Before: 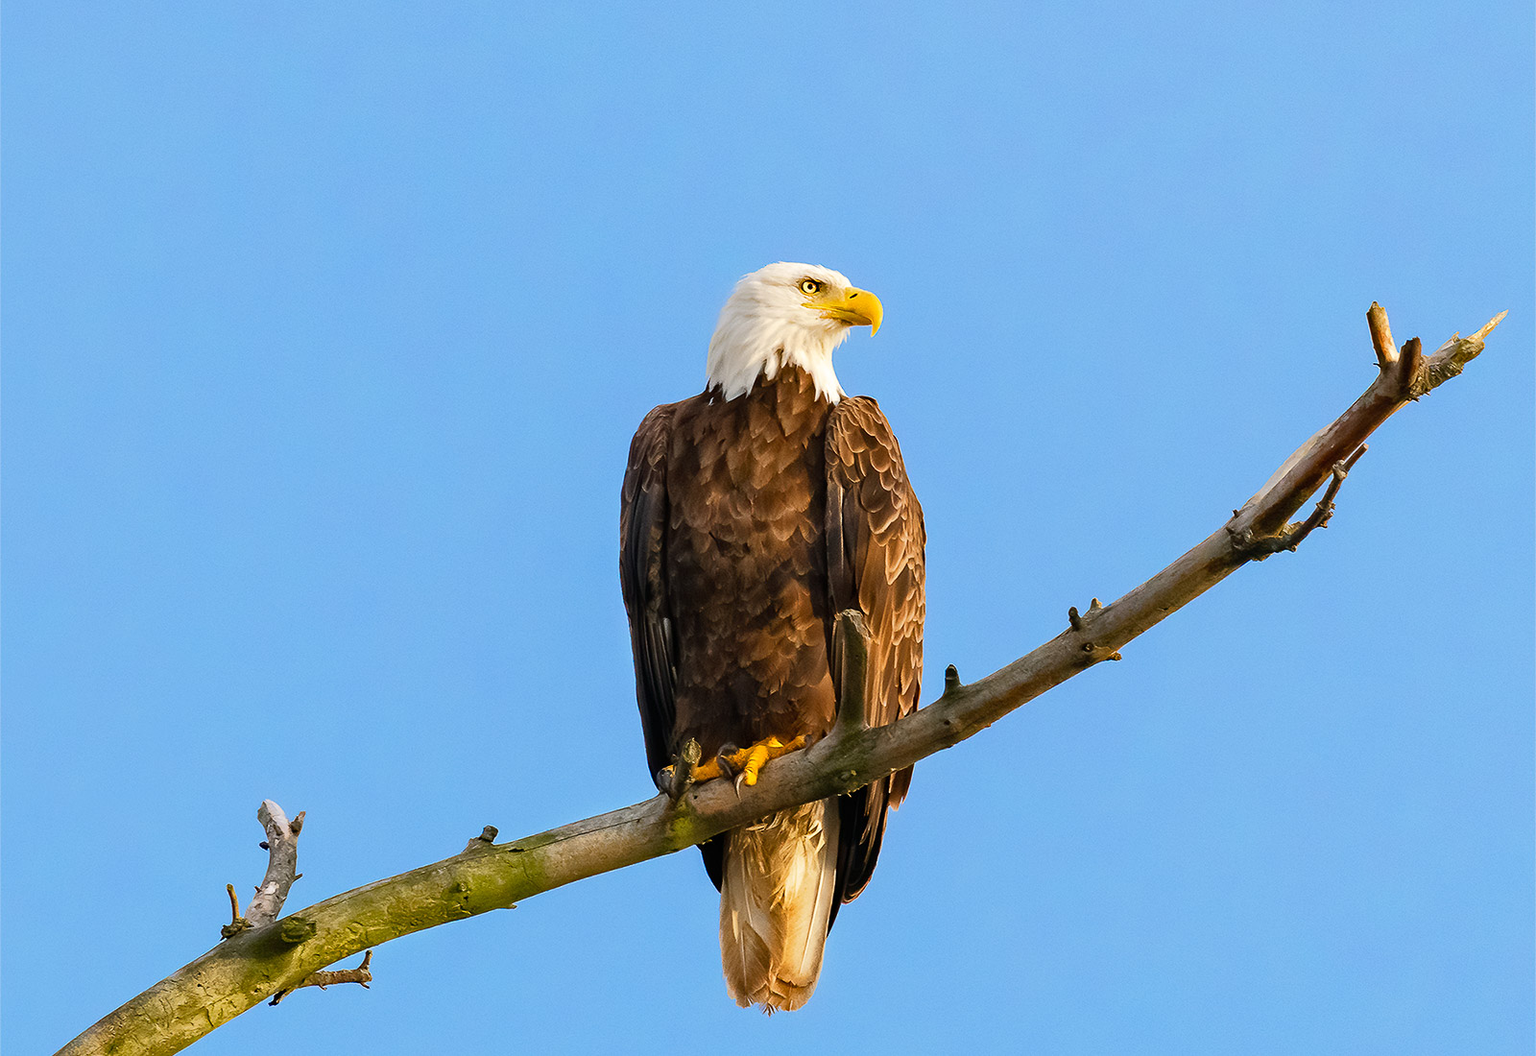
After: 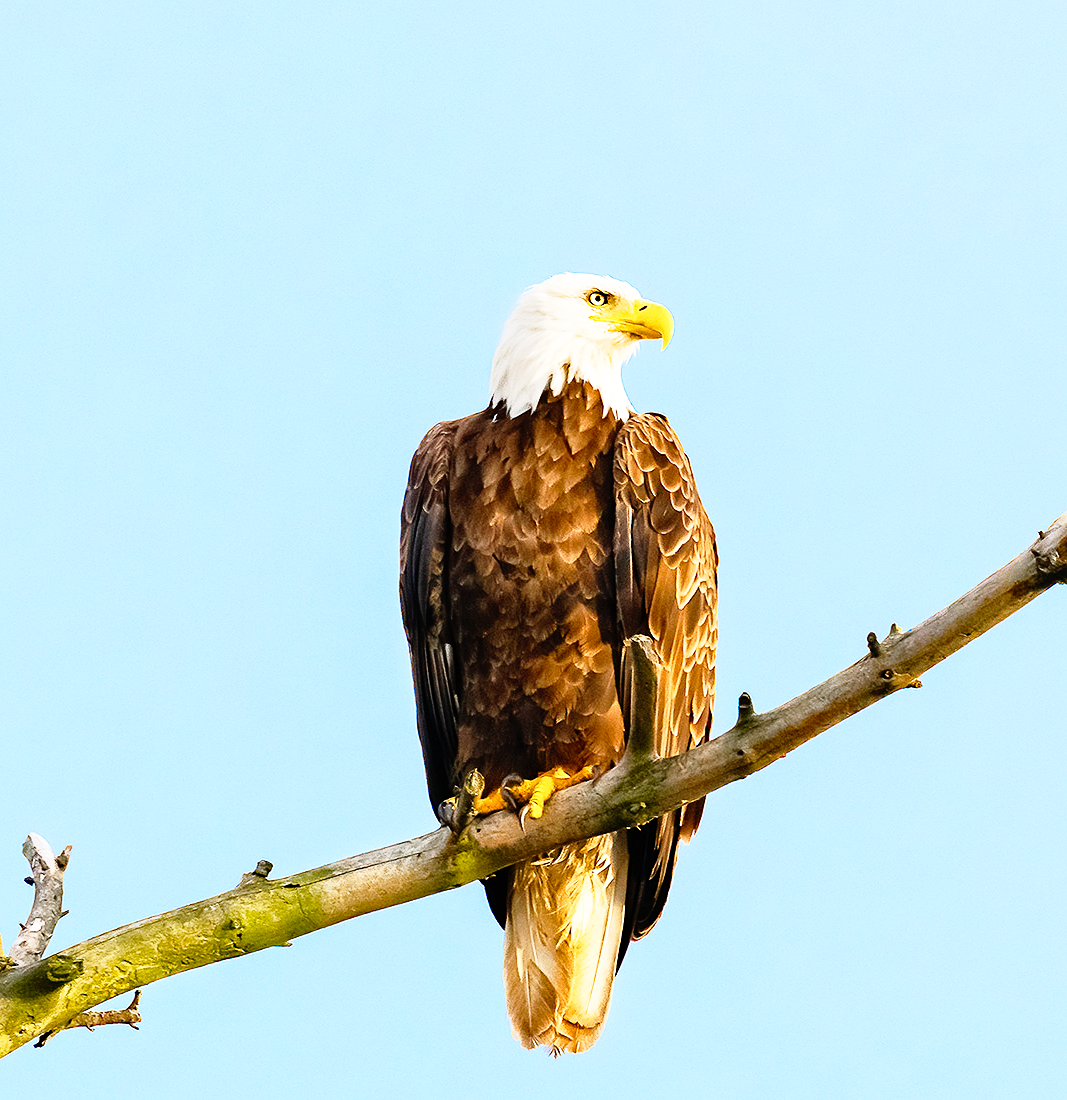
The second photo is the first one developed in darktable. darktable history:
base curve: curves: ch0 [(0, 0) (0.012, 0.01) (0.073, 0.168) (0.31, 0.711) (0.645, 0.957) (1, 1)], preserve colors none
crop: left 15.377%, right 17.911%
sharpen: amount 0.21
